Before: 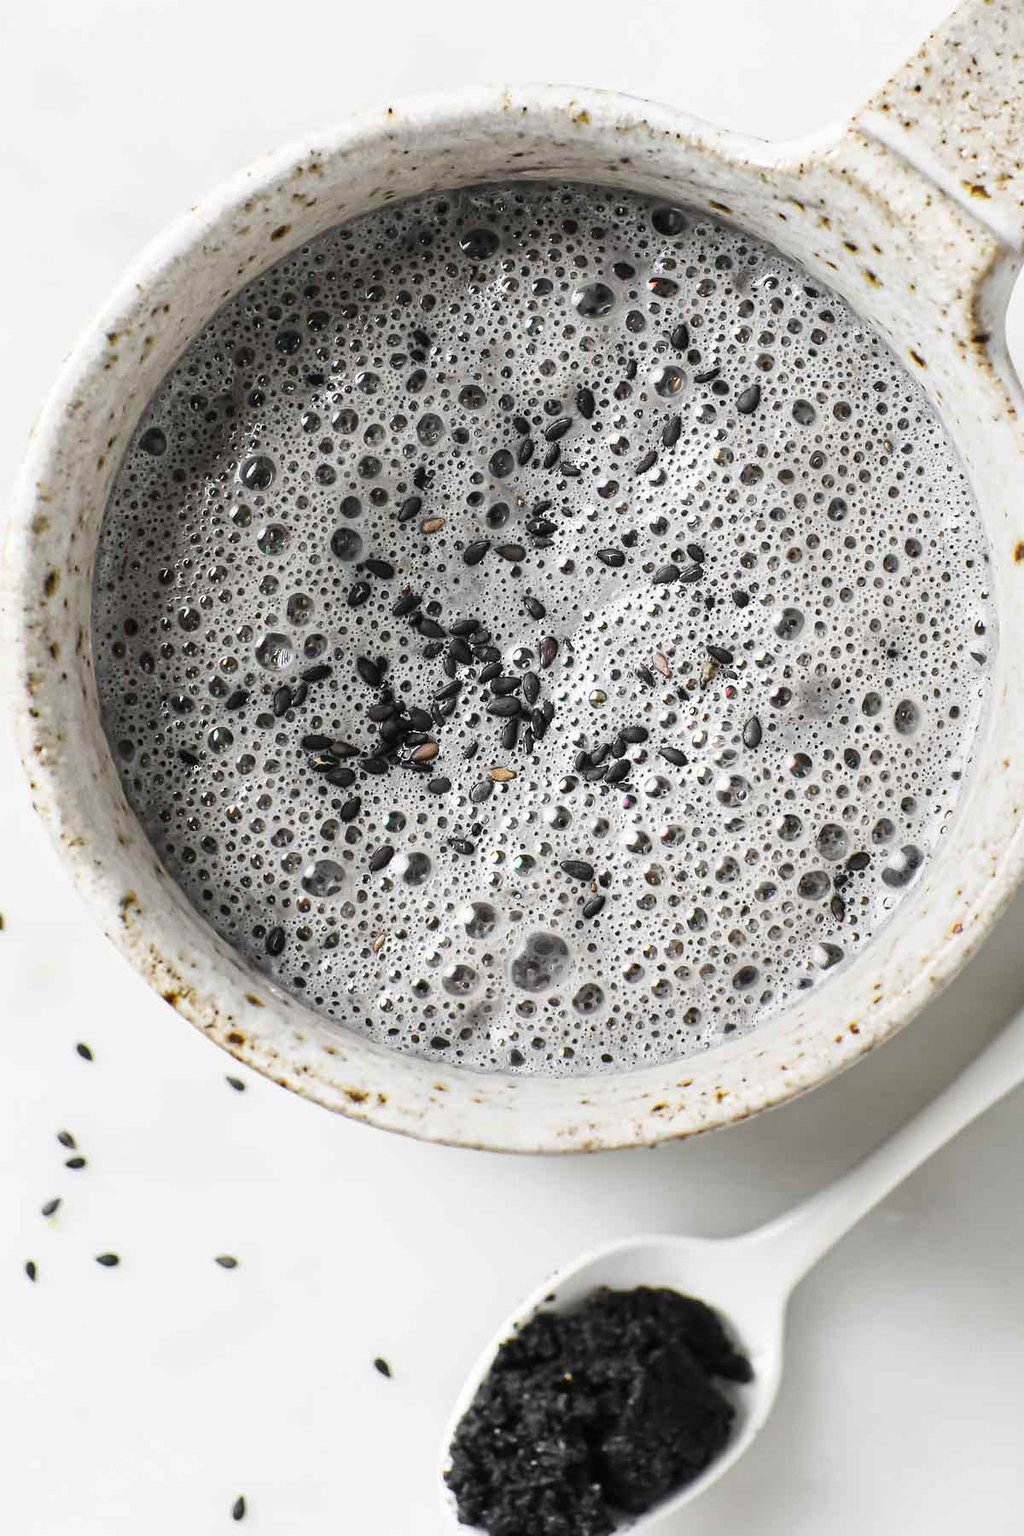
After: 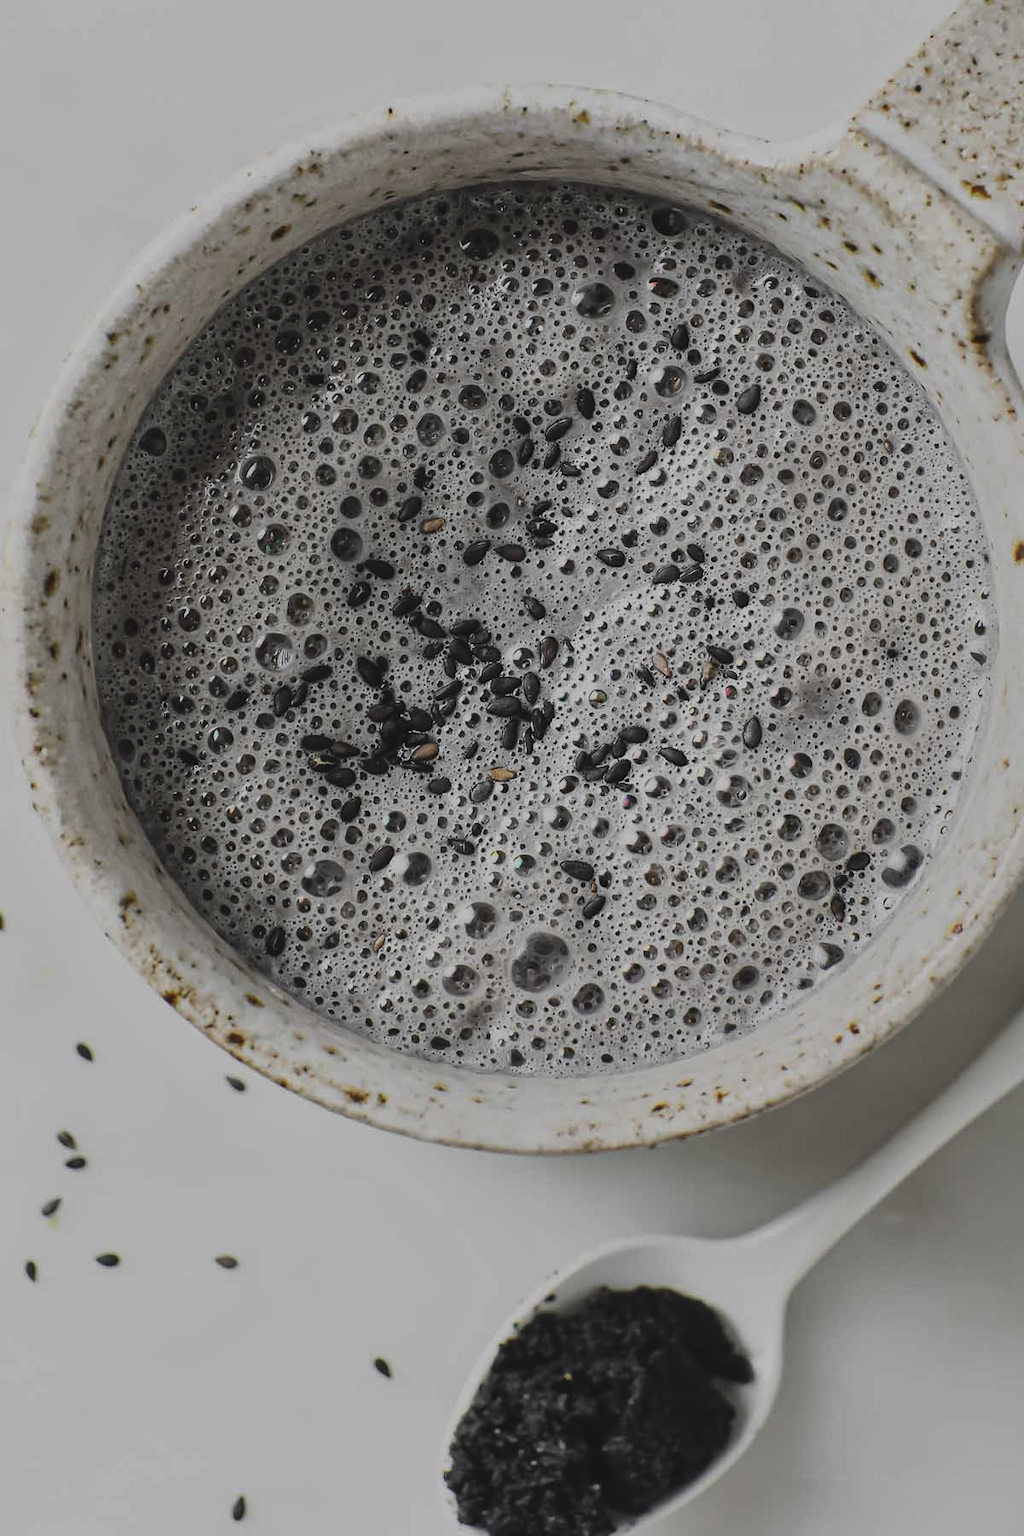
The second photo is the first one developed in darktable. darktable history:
exposure: black level correction -0.018, exposure -1.074 EV, compensate highlight preservation false
local contrast: mode bilateral grid, contrast 19, coarseness 51, detail 120%, midtone range 0.2
